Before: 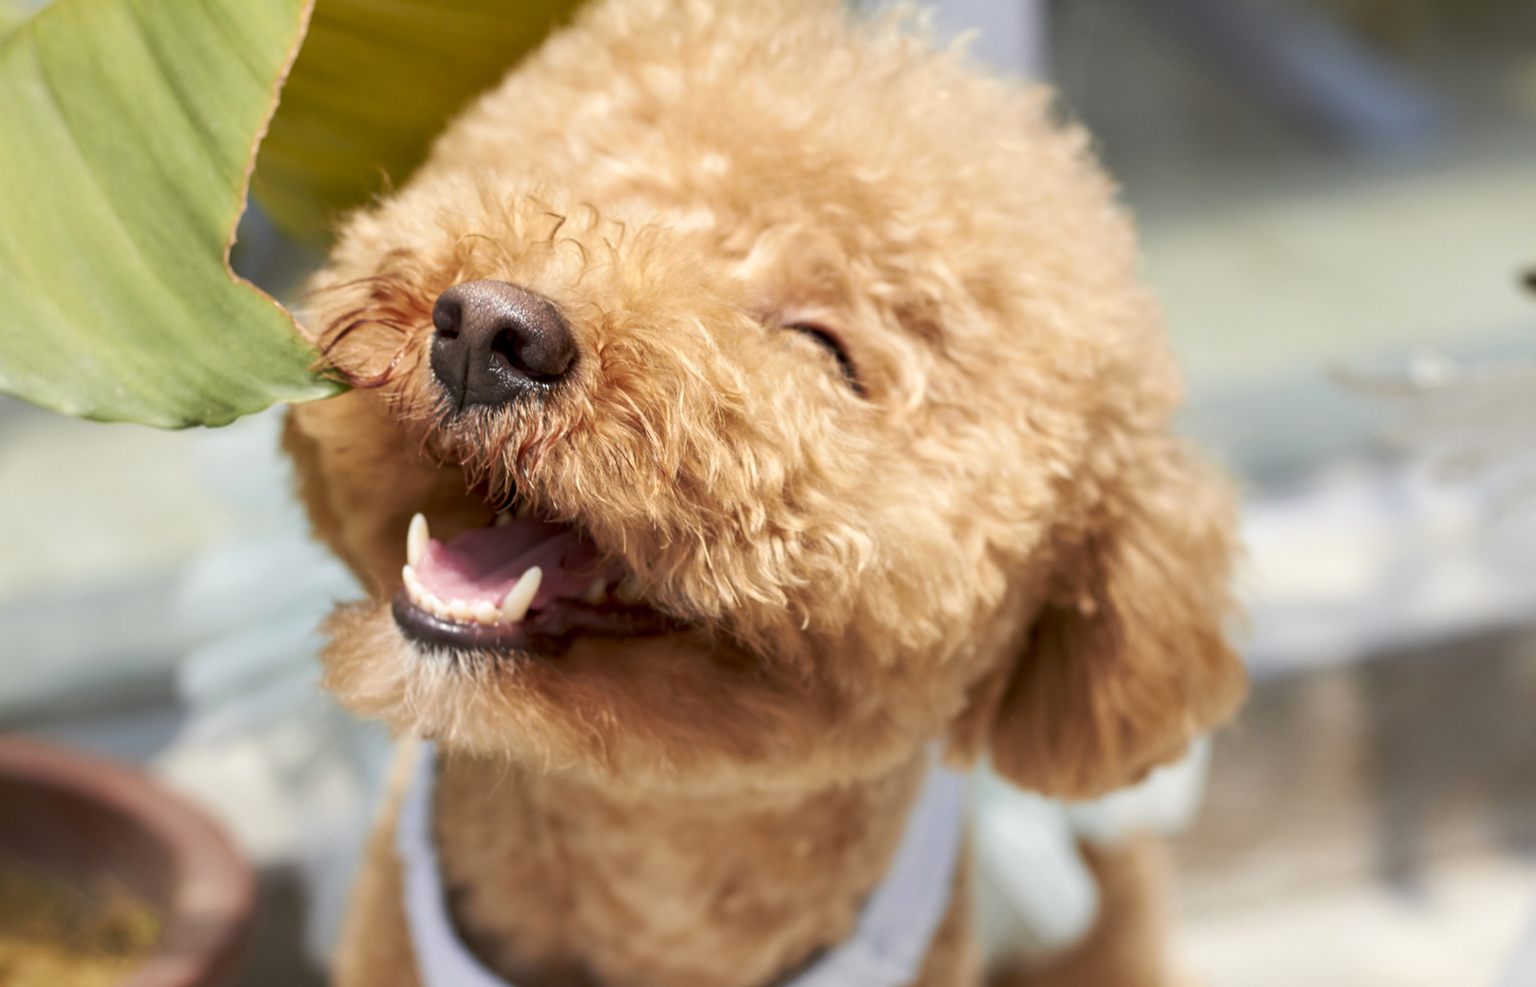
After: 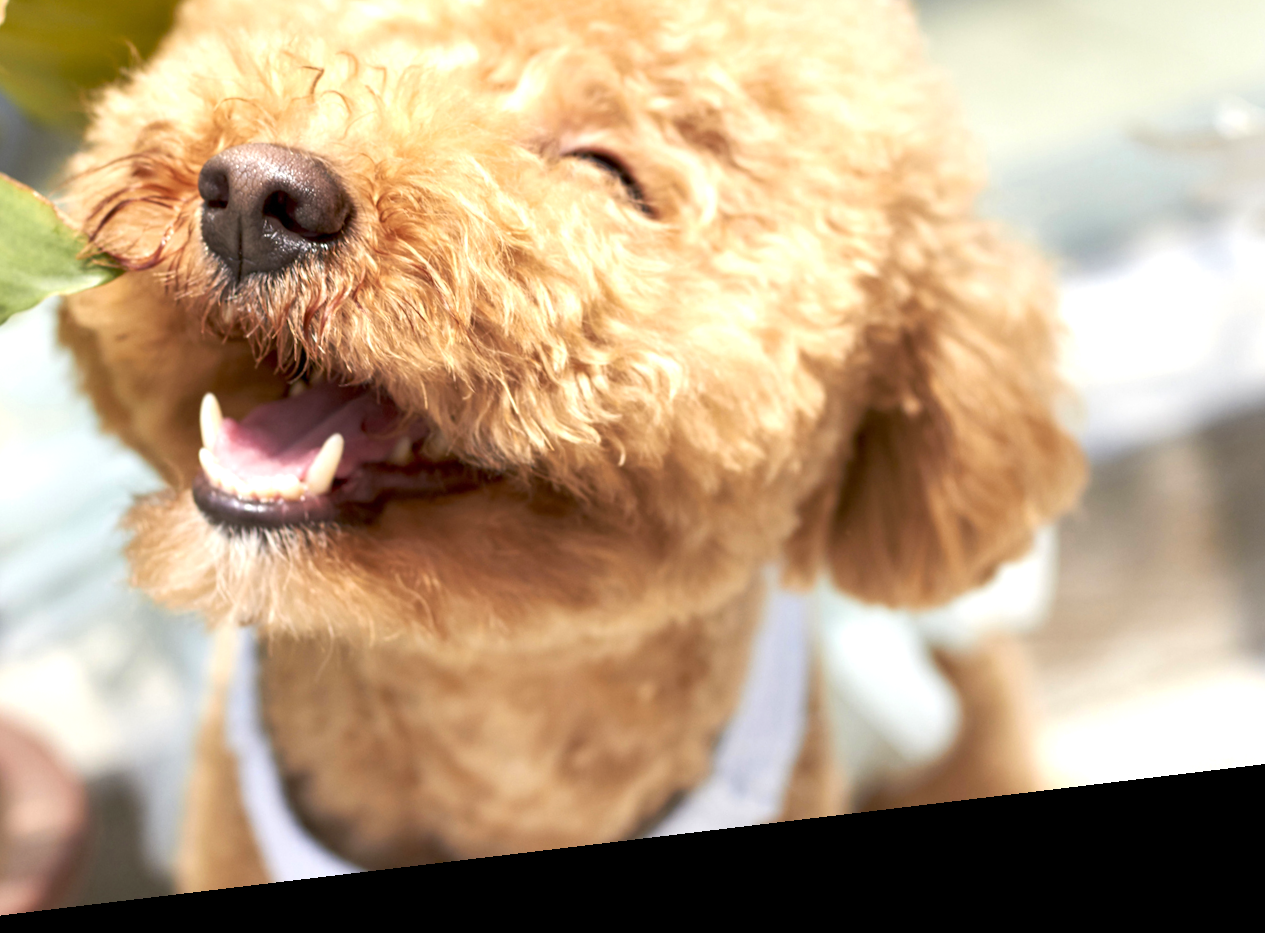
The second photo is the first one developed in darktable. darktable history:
exposure: exposure 0.6 EV, compensate highlight preservation false
tone equalizer: on, module defaults
crop: left 16.871%, top 22.857%, right 9.116%
rotate and perspective: rotation -6.83°, automatic cropping off
